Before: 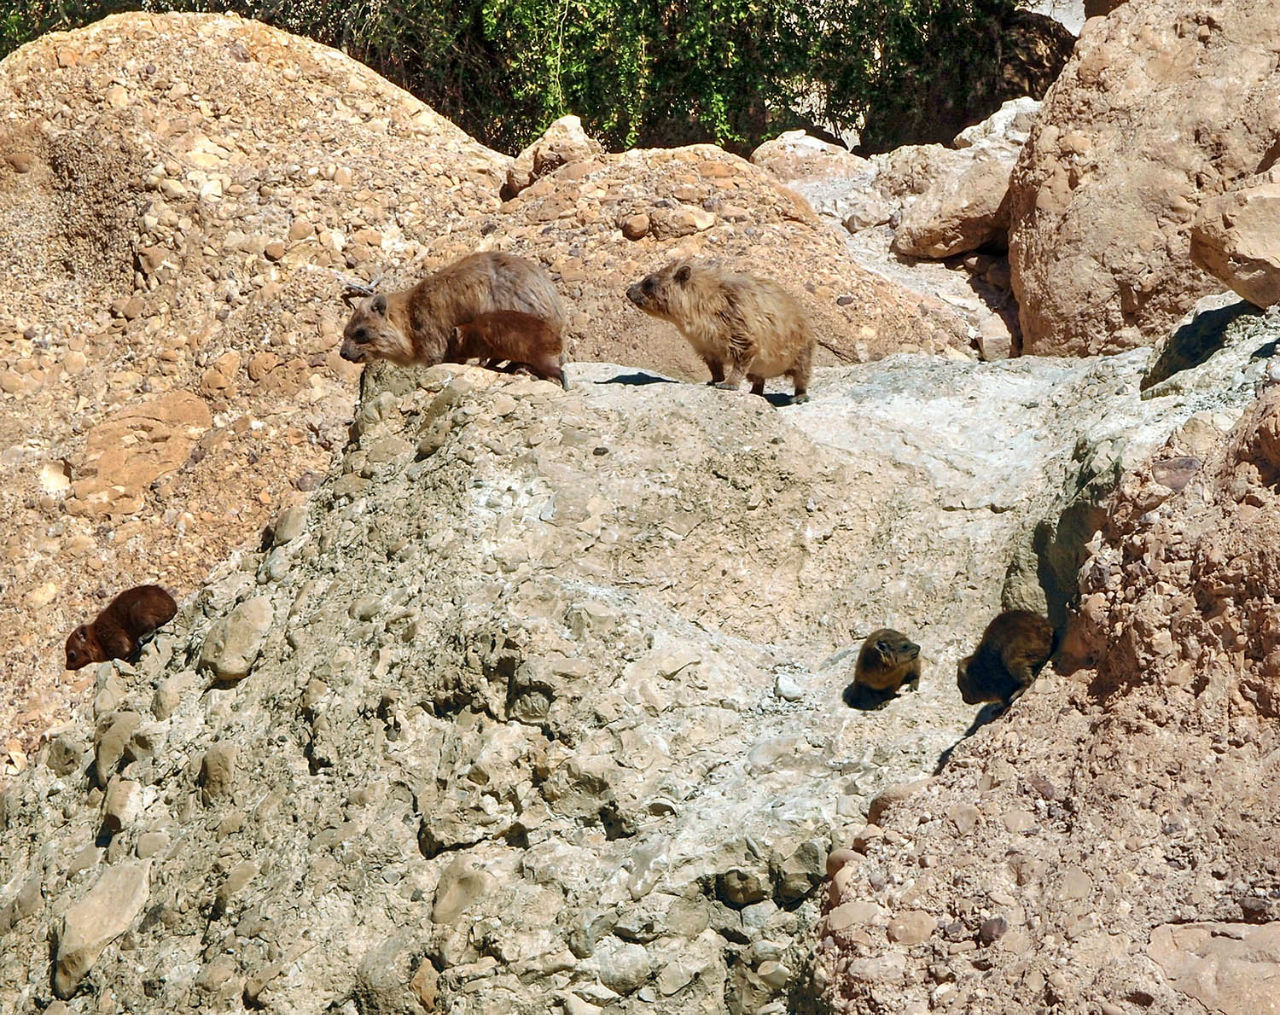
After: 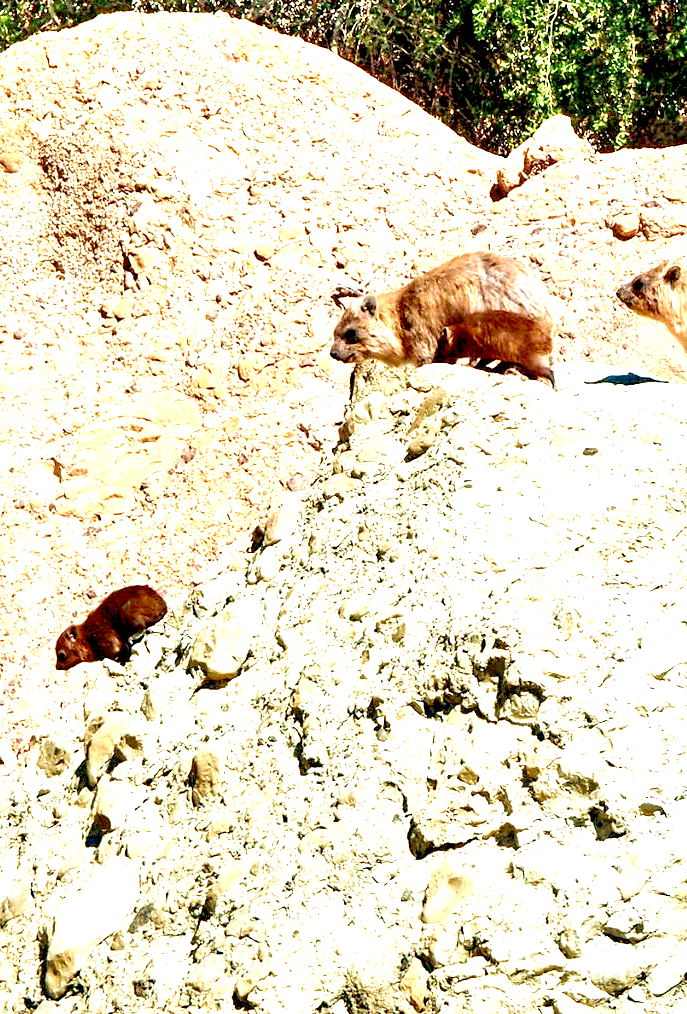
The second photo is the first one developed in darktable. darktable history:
crop: left 0.847%, right 45.47%, bottom 0.092%
velvia: on, module defaults
exposure: black level correction 0.014, exposure 1.793 EV, compensate highlight preservation false
